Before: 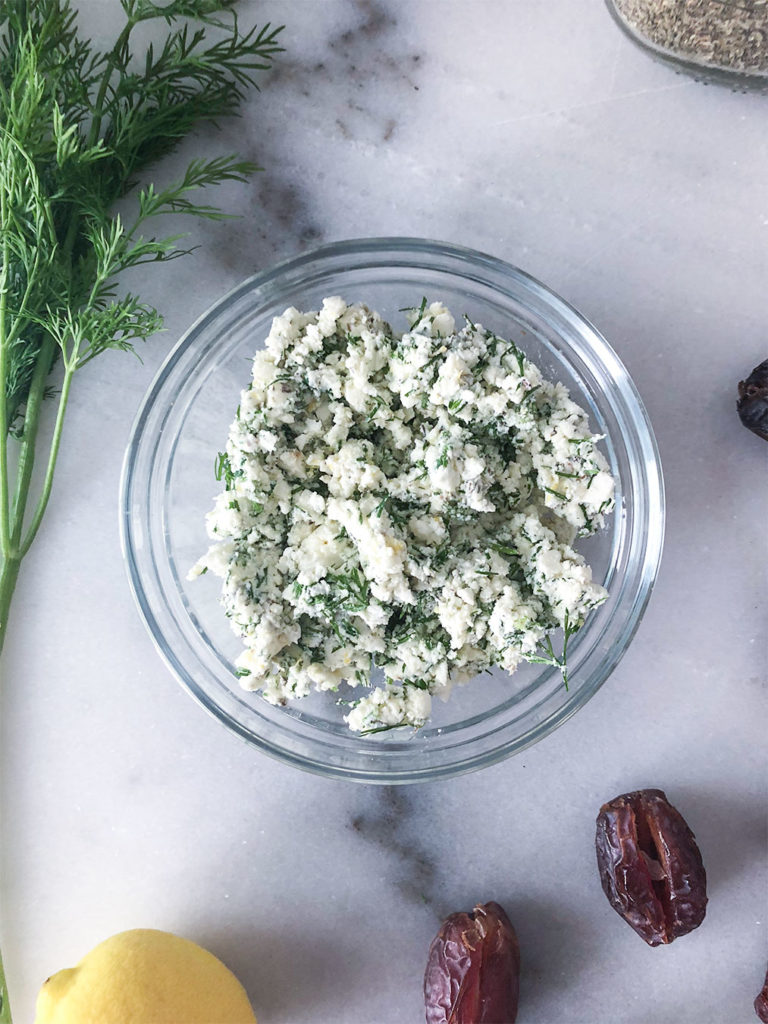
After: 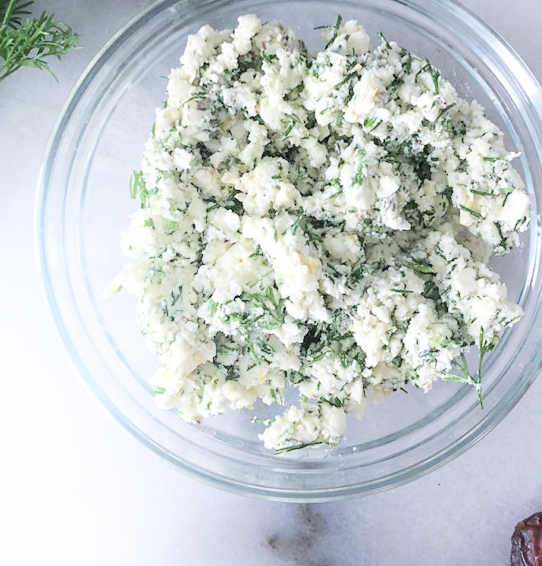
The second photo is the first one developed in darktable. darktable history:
crop: left 11.123%, top 27.61%, right 18.3%, bottom 17.034%
shadows and highlights: shadows -90, highlights 90, soften with gaussian
